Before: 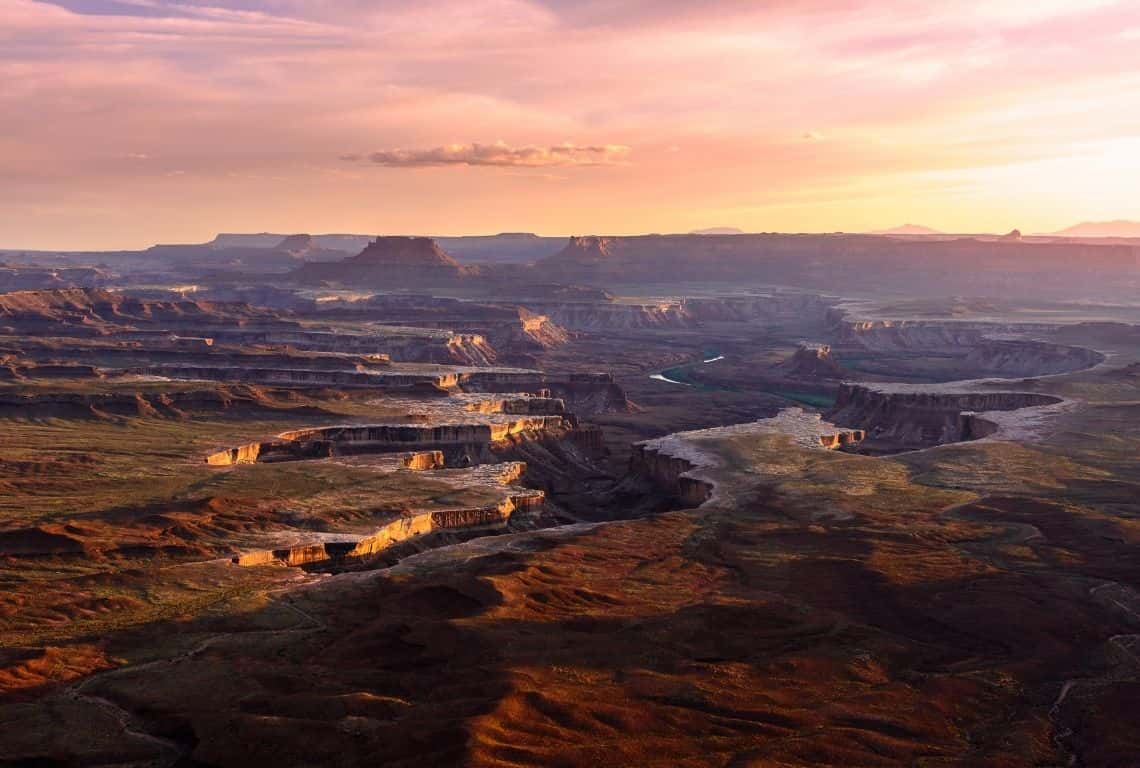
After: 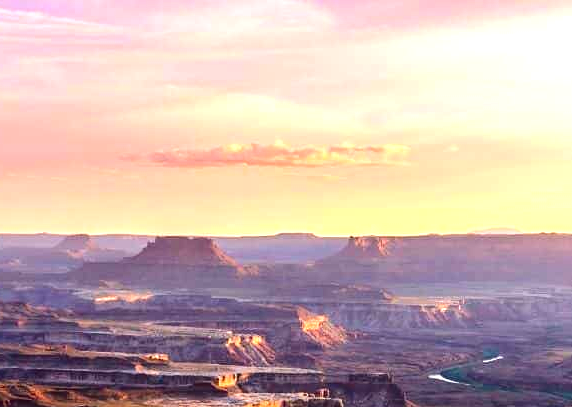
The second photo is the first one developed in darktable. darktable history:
tone curve: curves: ch0 [(0, 0) (0.003, 0.005) (0.011, 0.006) (0.025, 0.013) (0.044, 0.027) (0.069, 0.042) (0.1, 0.06) (0.136, 0.085) (0.177, 0.118) (0.224, 0.171) (0.277, 0.239) (0.335, 0.314) (0.399, 0.394) (0.468, 0.473) (0.543, 0.552) (0.623, 0.64) (0.709, 0.718) (0.801, 0.801) (0.898, 0.882) (1, 1)], color space Lab, independent channels, preserve colors none
crop: left 19.39%, right 30.409%, bottom 46.894%
contrast brightness saturation: contrast 0.087, saturation 0.27
exposure: black level correction 0.001, exposure 0.956 EV, compensate highlight preservation false
